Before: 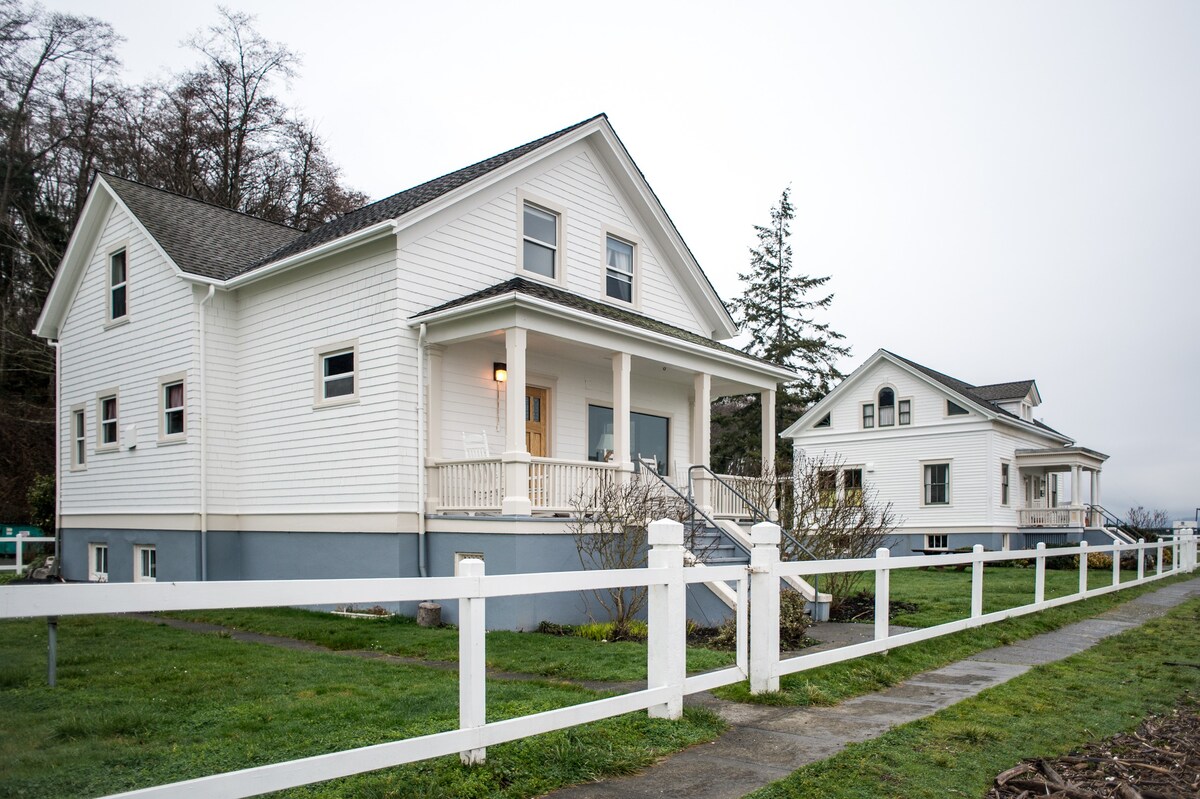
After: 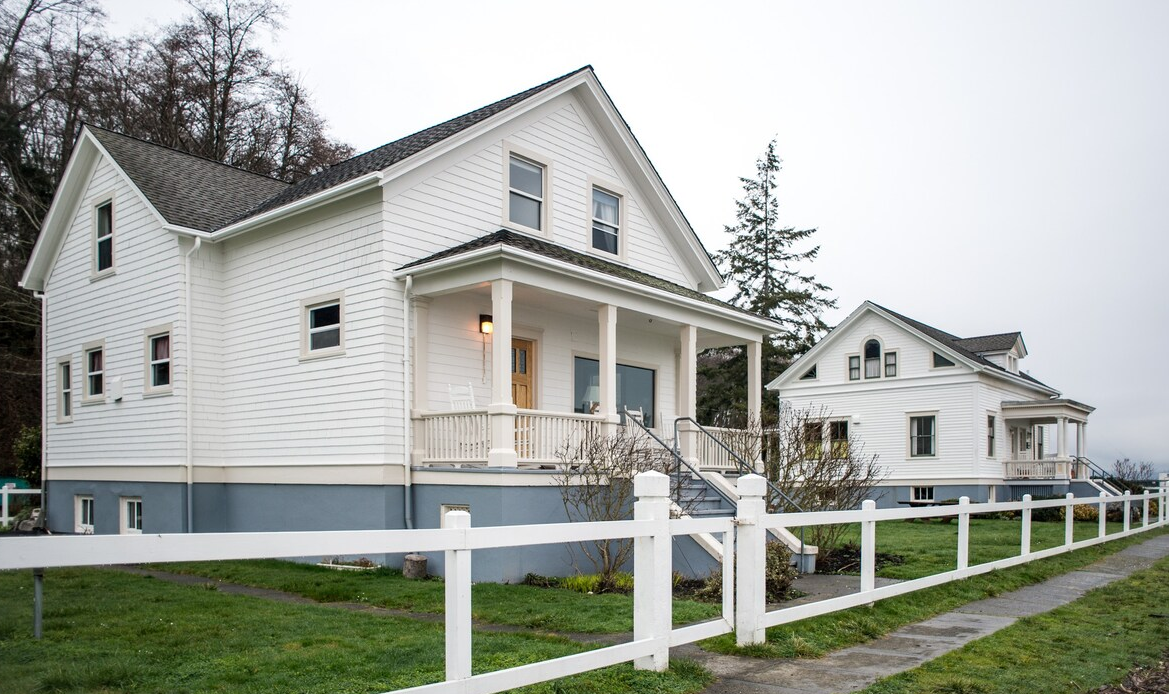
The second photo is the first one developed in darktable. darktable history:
crop: left 1.239%, top 6.107%, right 1.342%, bottom 7.03%
